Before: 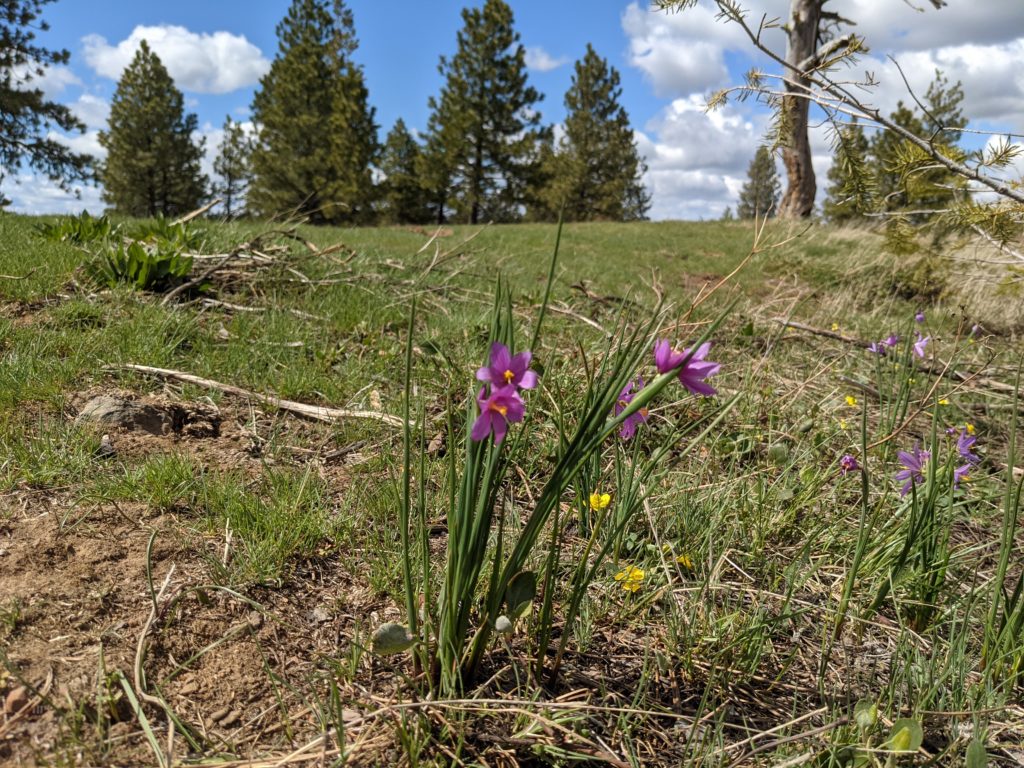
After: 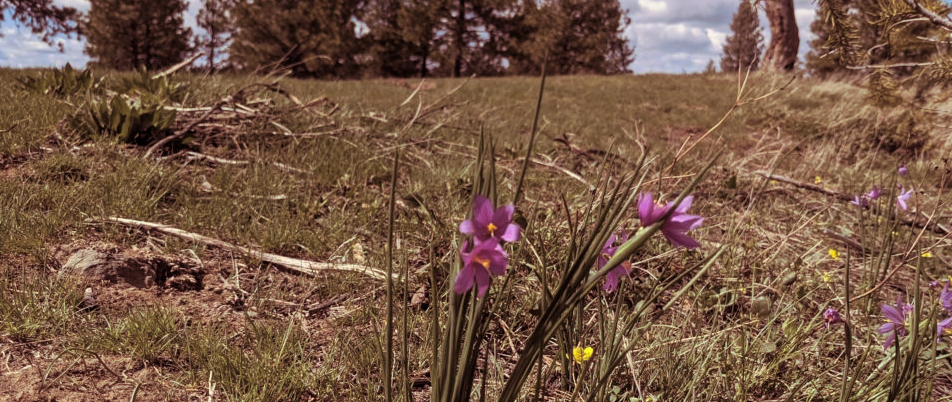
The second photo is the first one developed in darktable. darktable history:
graduated density: density 0.38 EV, hardness 21%, rotation -6.11°, saturation 32%
crop: left 1.744%, top 19.225%, right 5.069%, bottom 28.357%
split-toning: on, module defaults
